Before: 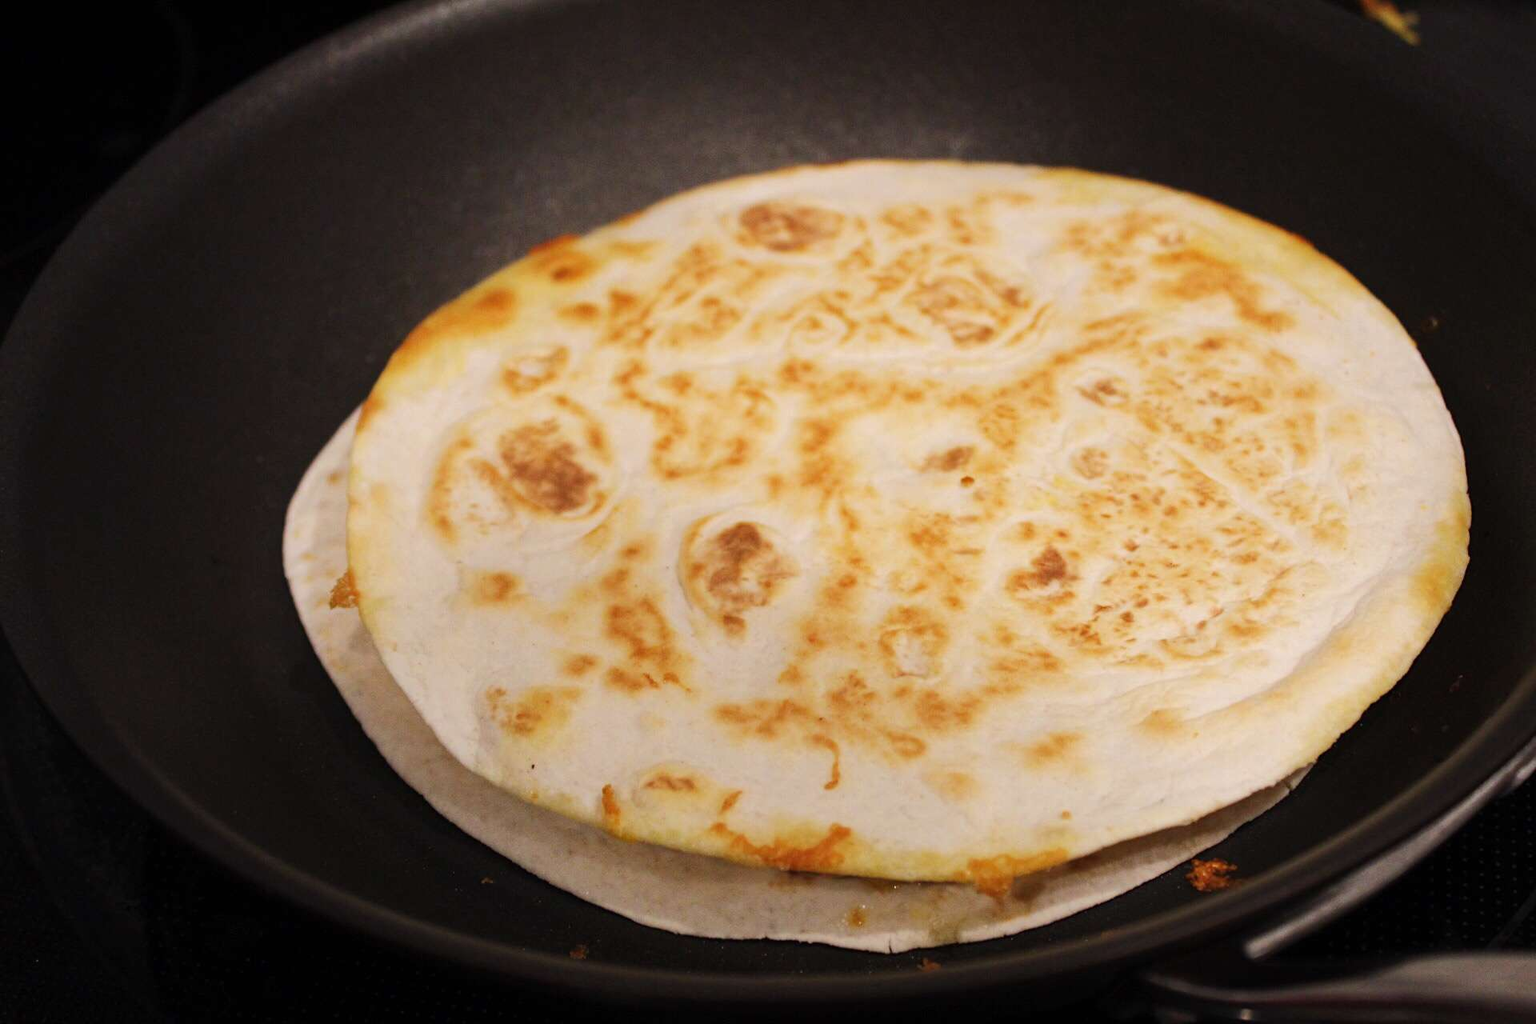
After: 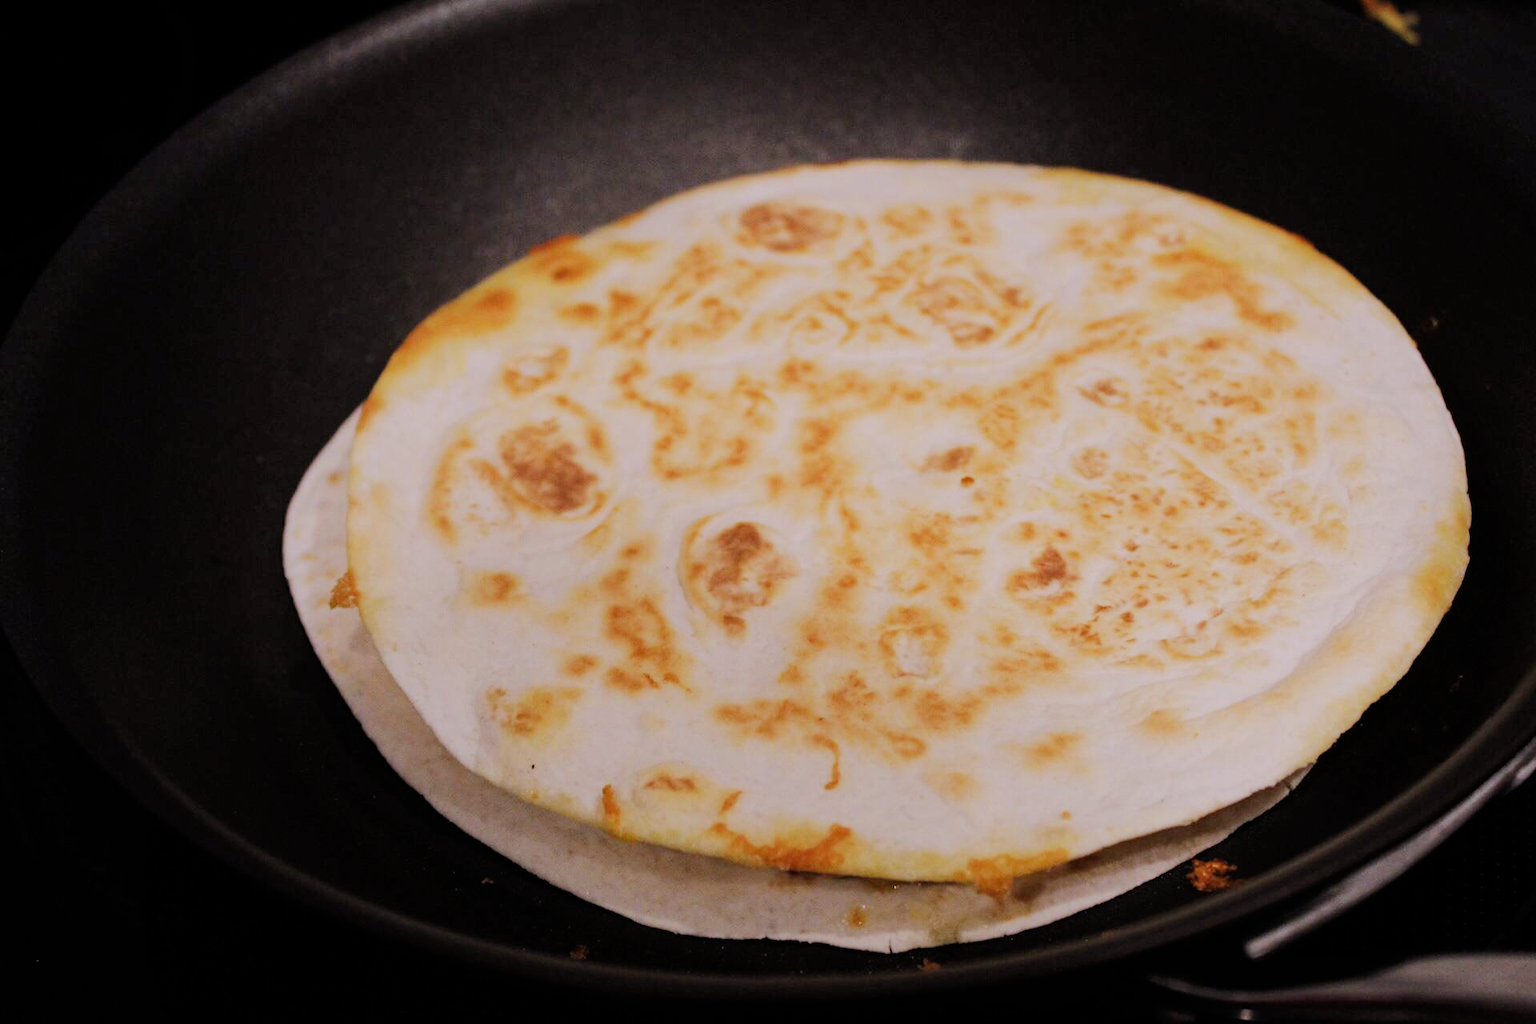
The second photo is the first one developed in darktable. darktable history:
white balance: red 1.004, blue 1.096
filmic rgb: black relative exposure -7.65 EV, white relative exposure 4.56 EV, hardness 3.61
